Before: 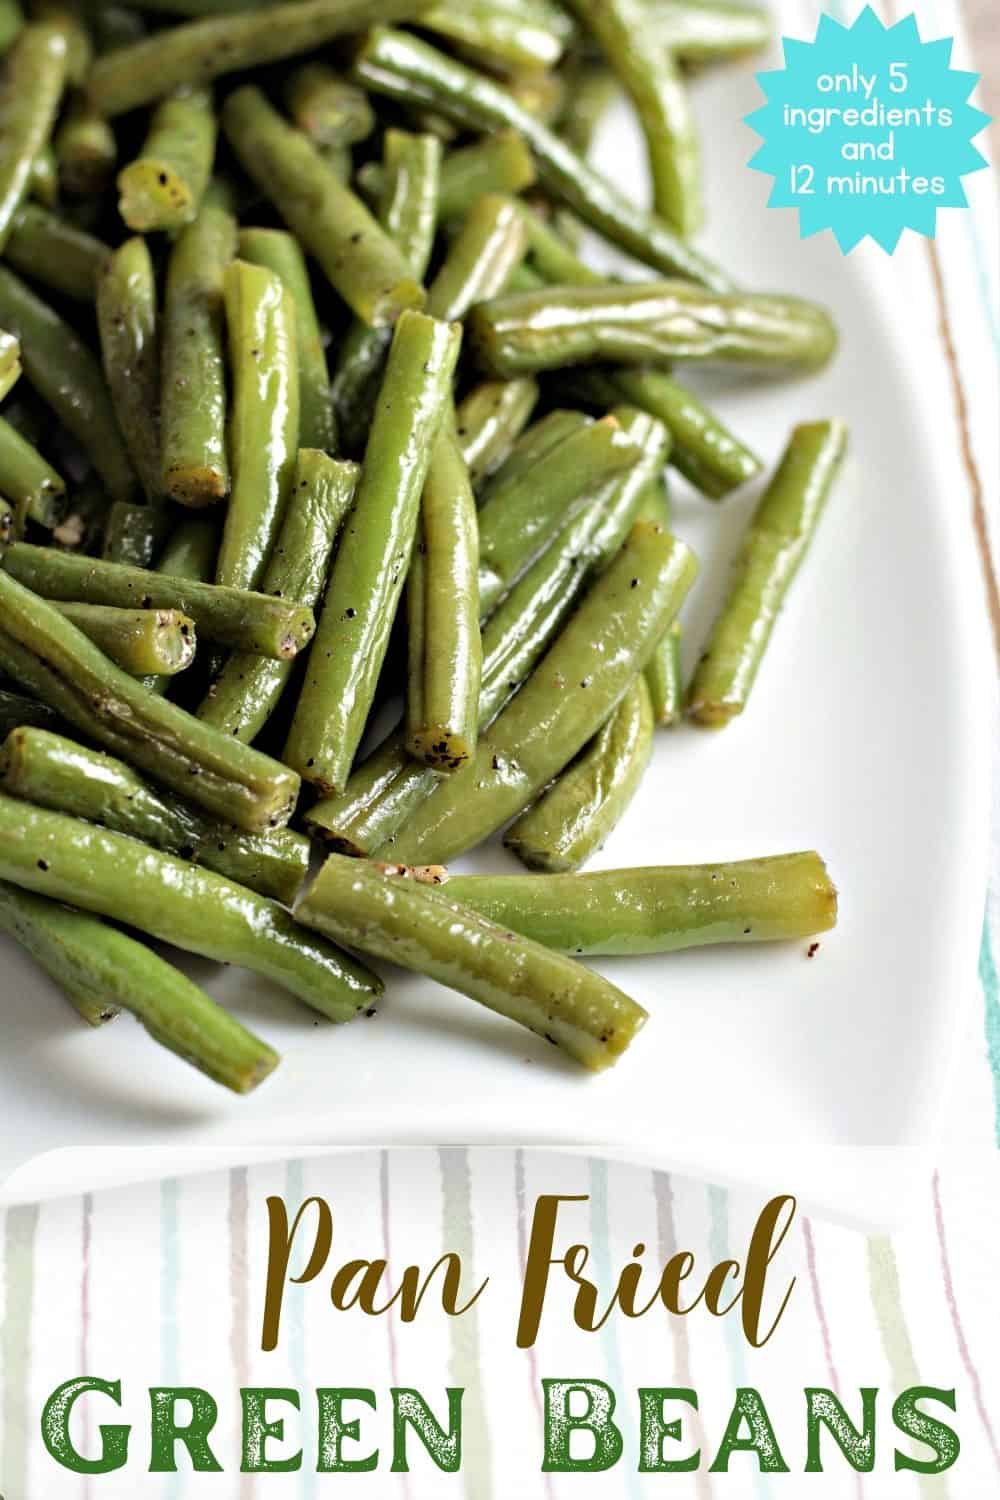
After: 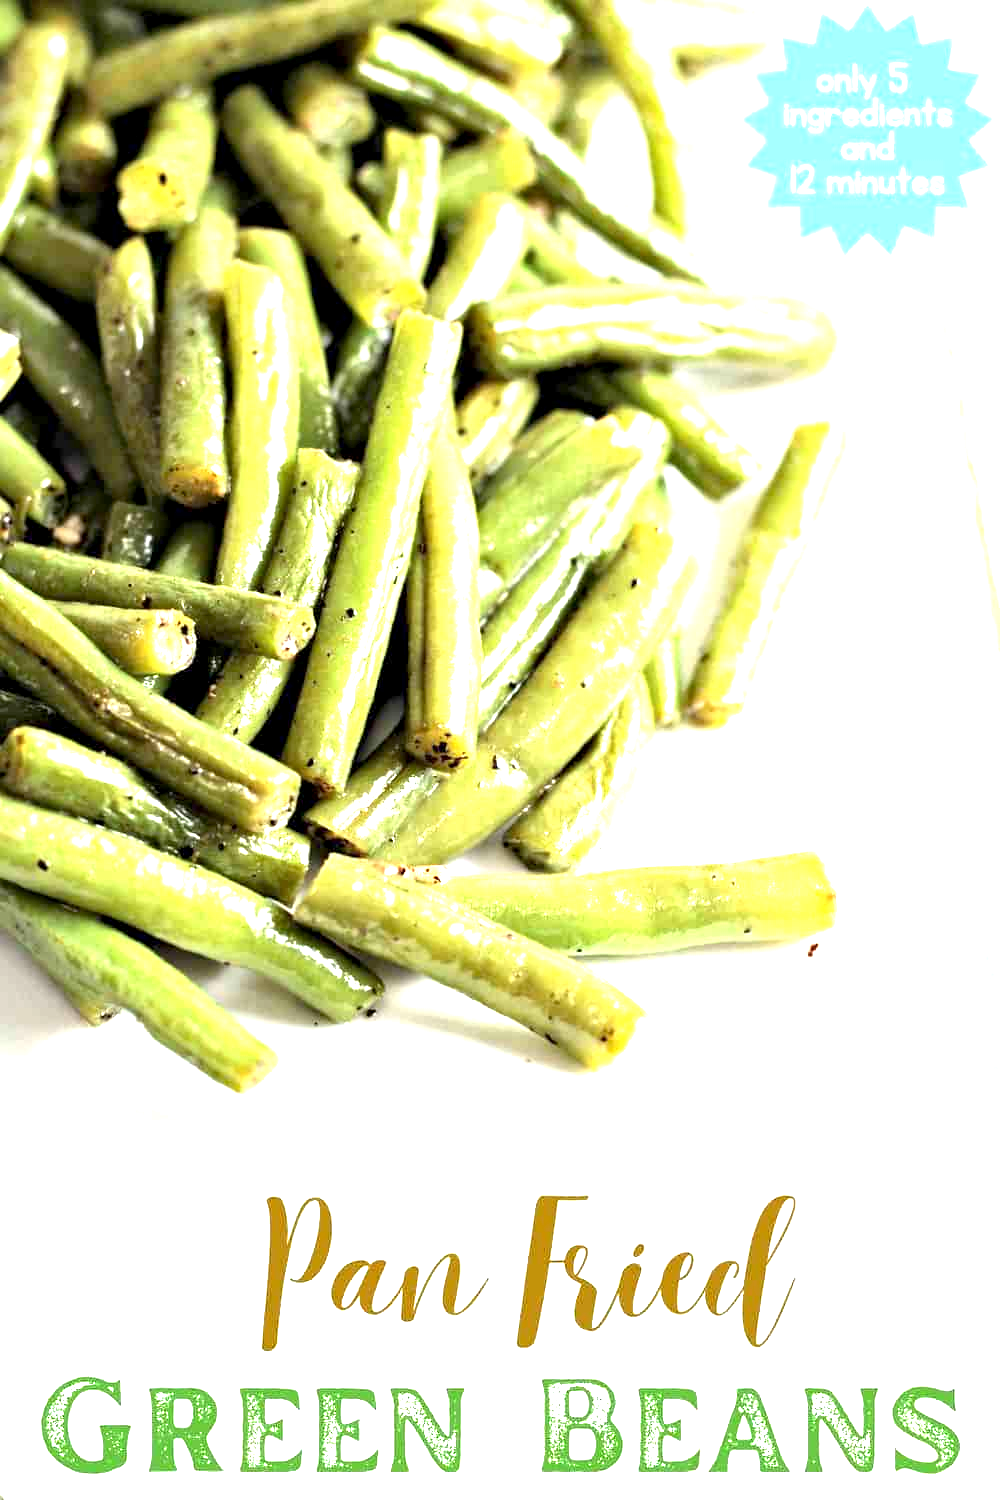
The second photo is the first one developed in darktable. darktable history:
exposure: black level correction 0.001, exposure 1.842 EV, compensate exposure bias true, compensate highlight preservation false
